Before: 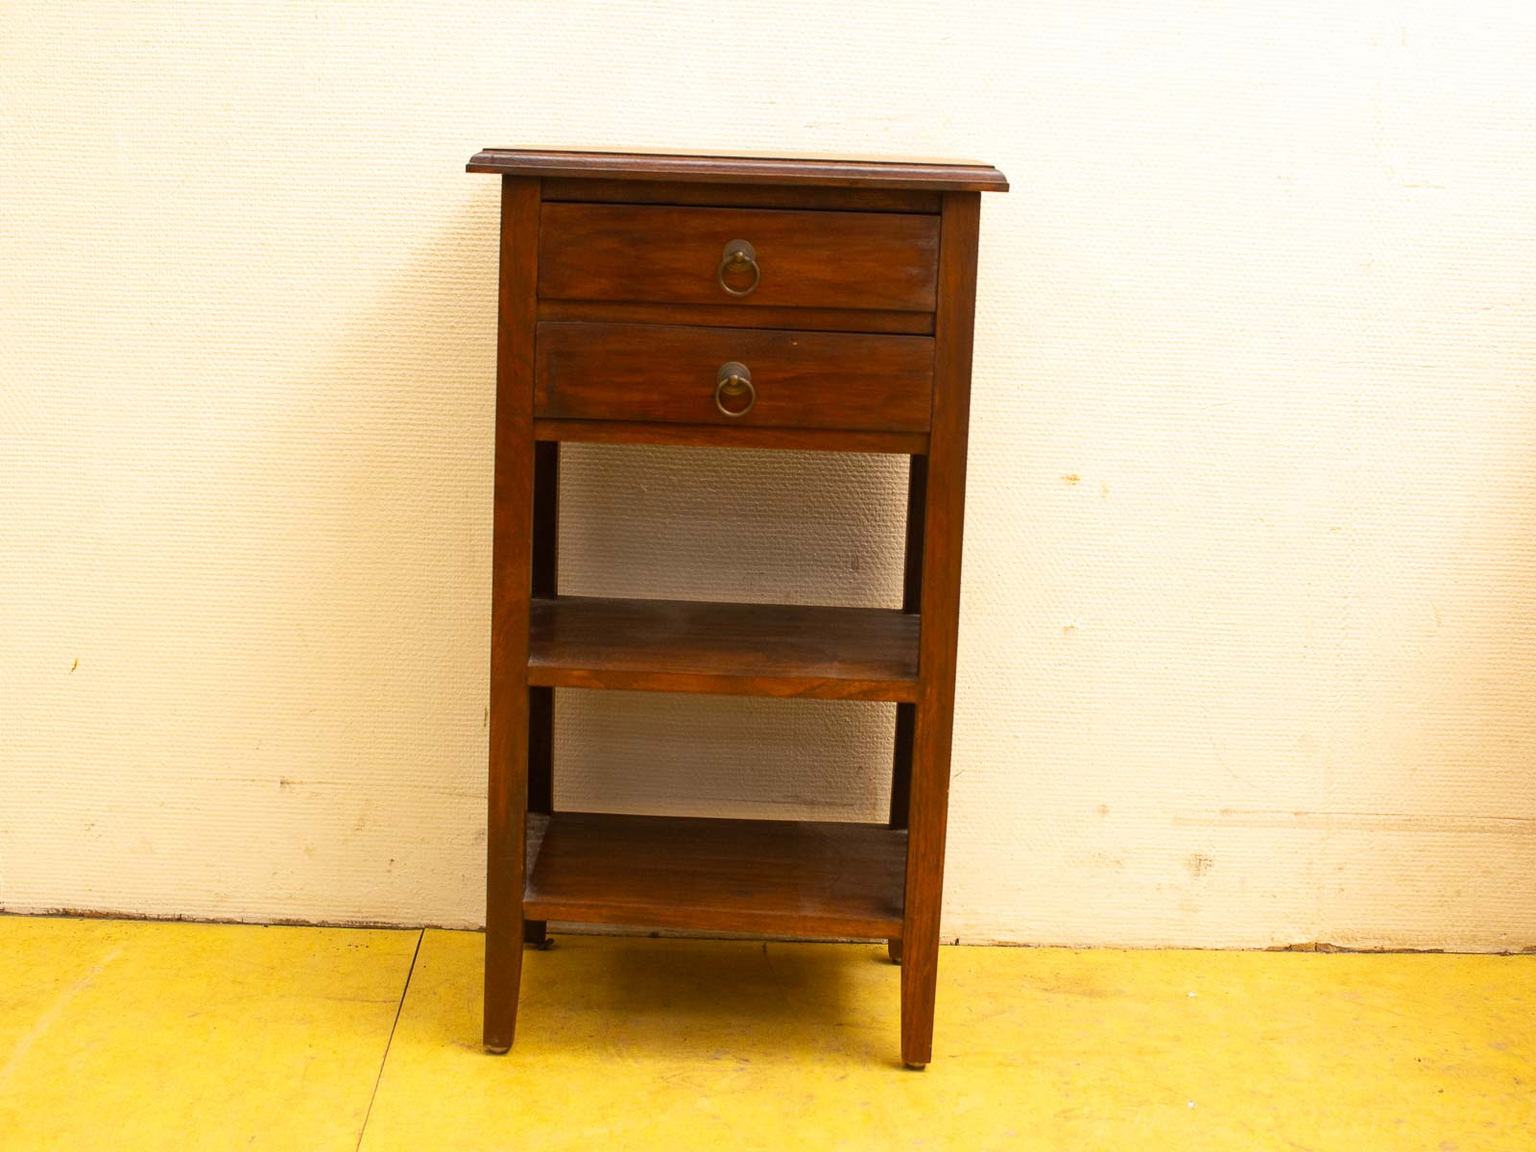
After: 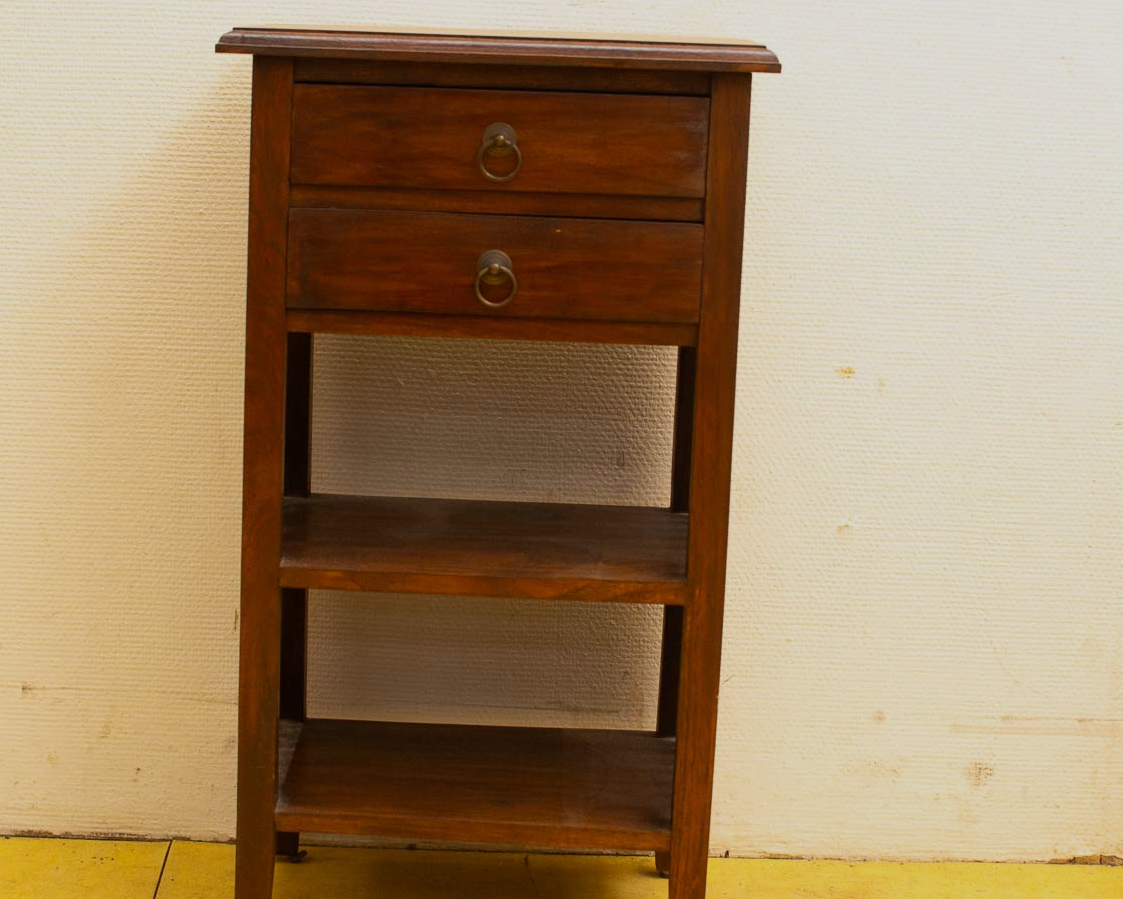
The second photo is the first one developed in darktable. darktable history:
crop and rotate: left 16.887%, top 10.648%, right 12.92%, bottom 14.419%
exposure: exposure -0.489 EV, compensate highlight preservation false
